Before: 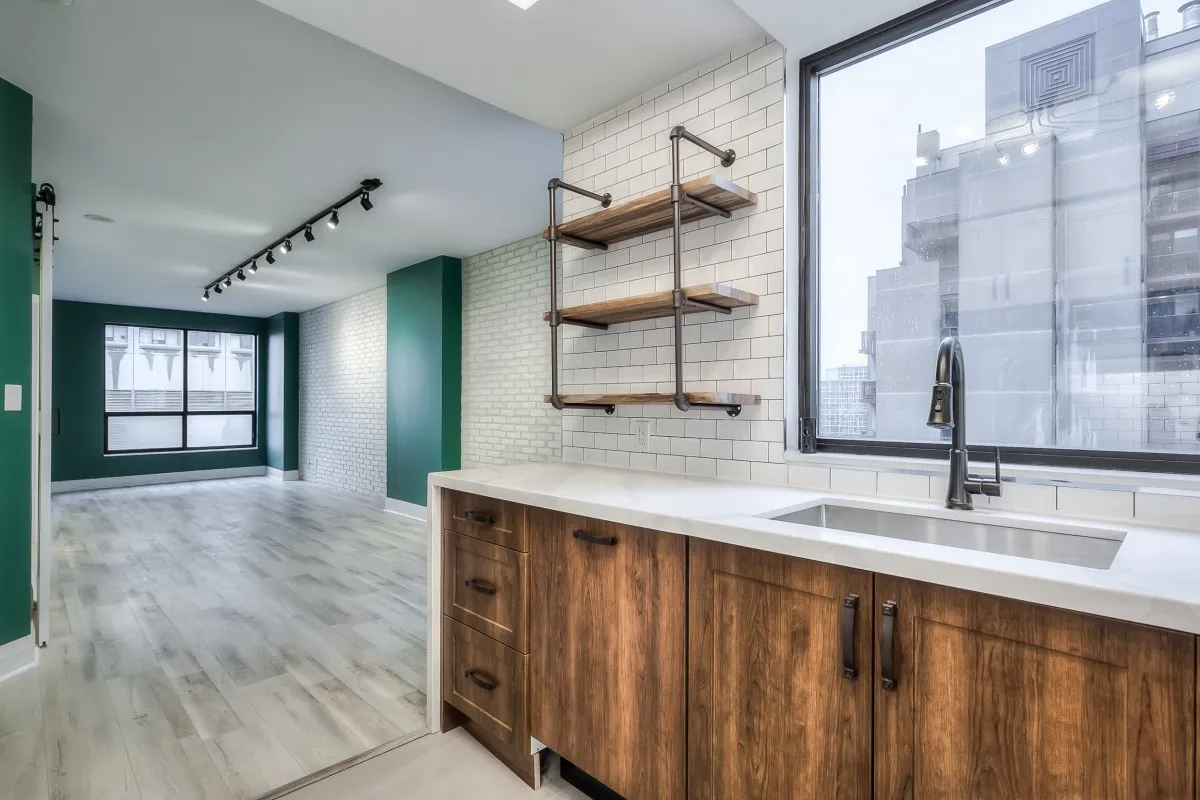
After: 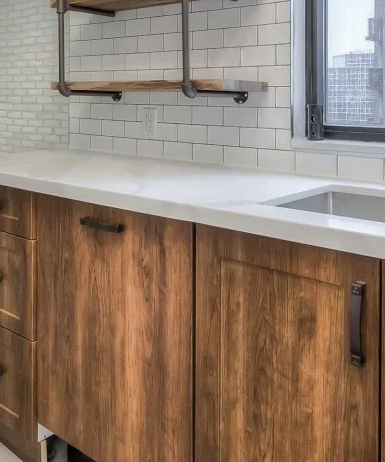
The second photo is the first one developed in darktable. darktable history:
crop: left 41.109%, top 39.174%, right 25.893%, bottom 2.957%
shadows and highlights: shadows 39.77, highlights -59.67
